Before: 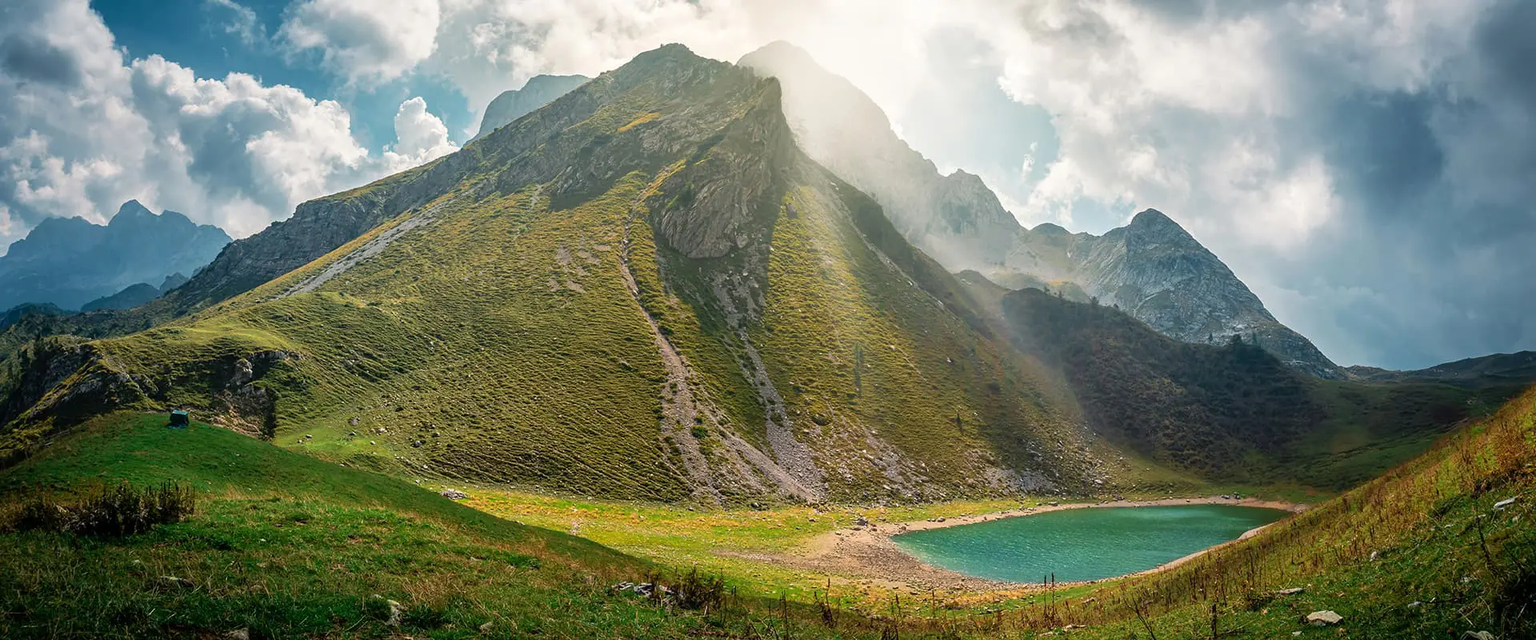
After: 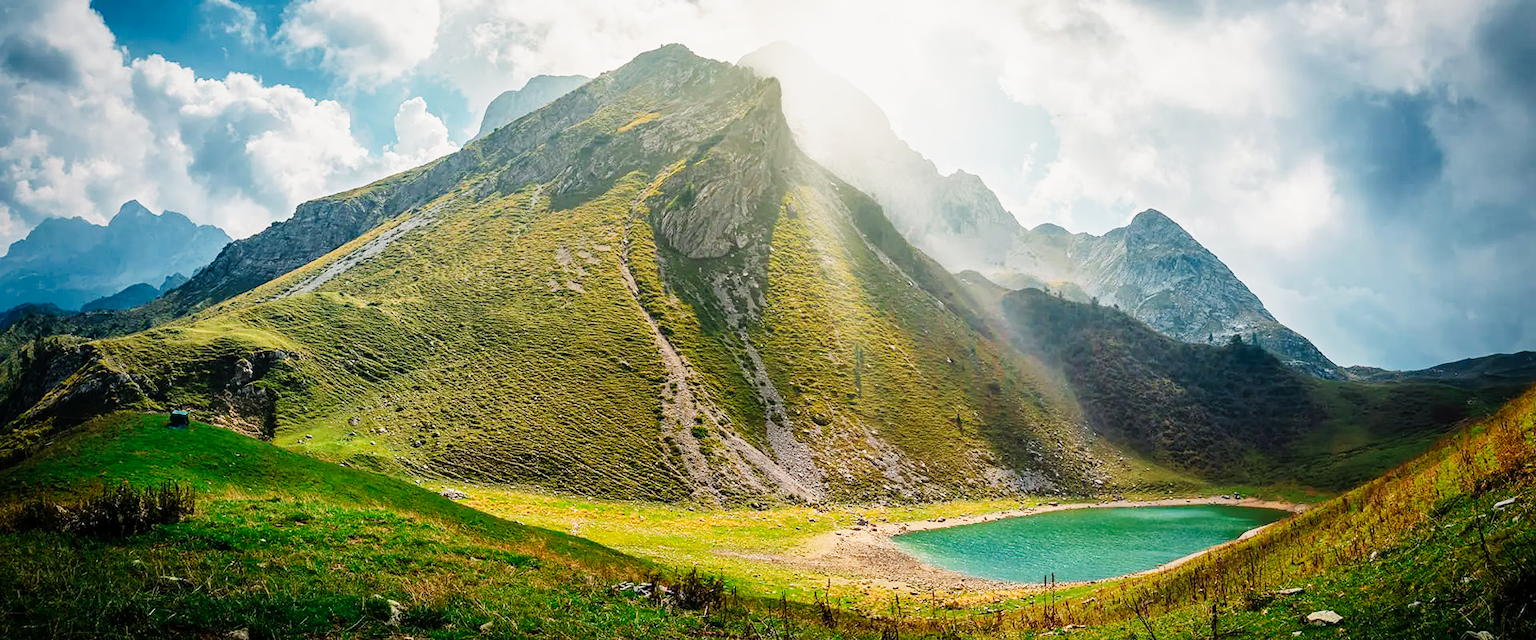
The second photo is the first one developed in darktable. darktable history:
vignetting: fall-off start 79.7%, brightness -0.389, saturation 0.017, unbound false
tone curve: curves: ch0 [(0, 0) (0.104, 0.068) (0.236, 0.227) (0.46, 0.576) (0.657, 0.796) (0.861, 0.932) (1, 0.981)]; ch1 [(0, 0) (0.353, 0.344) (0.434, 0.382) (0.479, 0.476) (0.502, 0.504) (0.544, 0.534) (0.57, 0.57) (0.586, 0.603) (0.618, 0.631) (0.657, 0.679) (1, 1)]; ch2 [(0, 0) (0.34, 0.314) (0.434, 0.43) (0.5, 0.511) (0.528, 0.545) (0.557, 0.573) (0.573, 0.618) (0.628, 0.751) (1, 1)], preserve colors none
